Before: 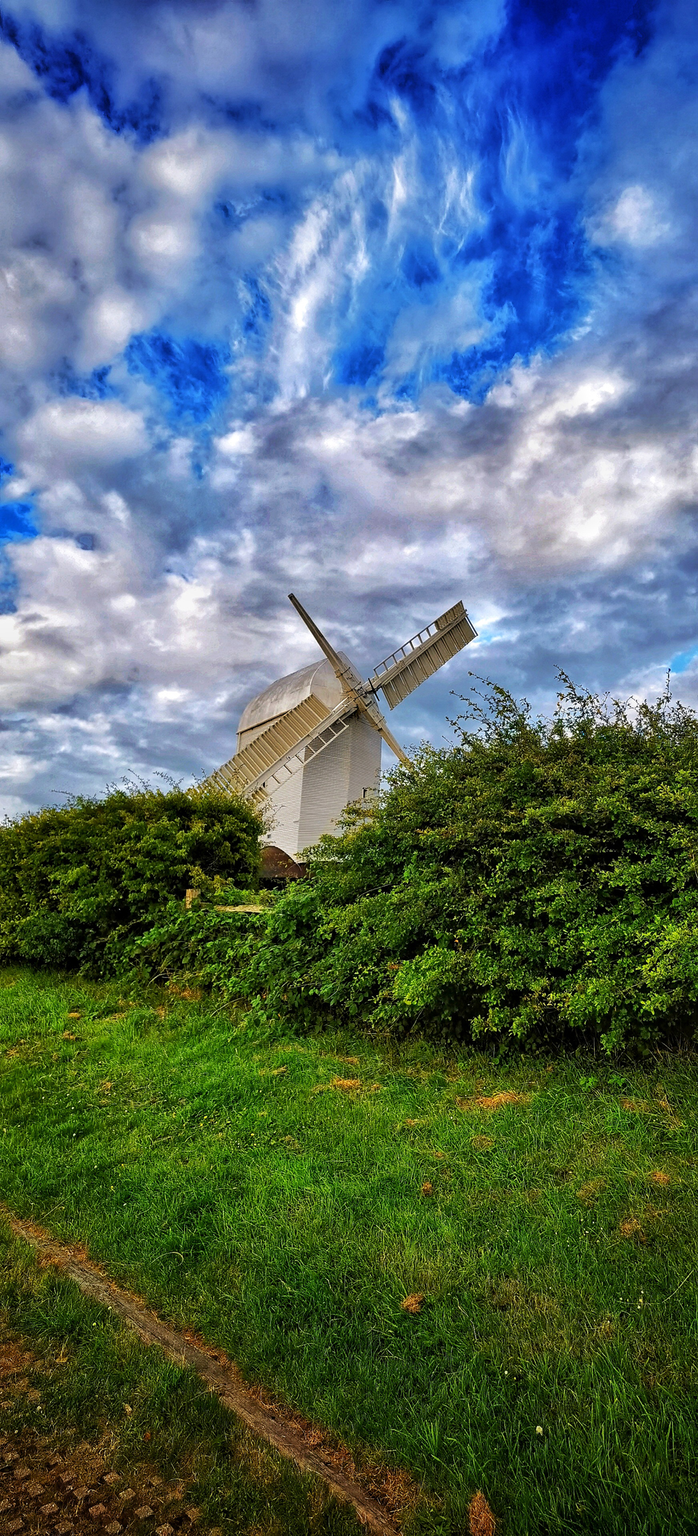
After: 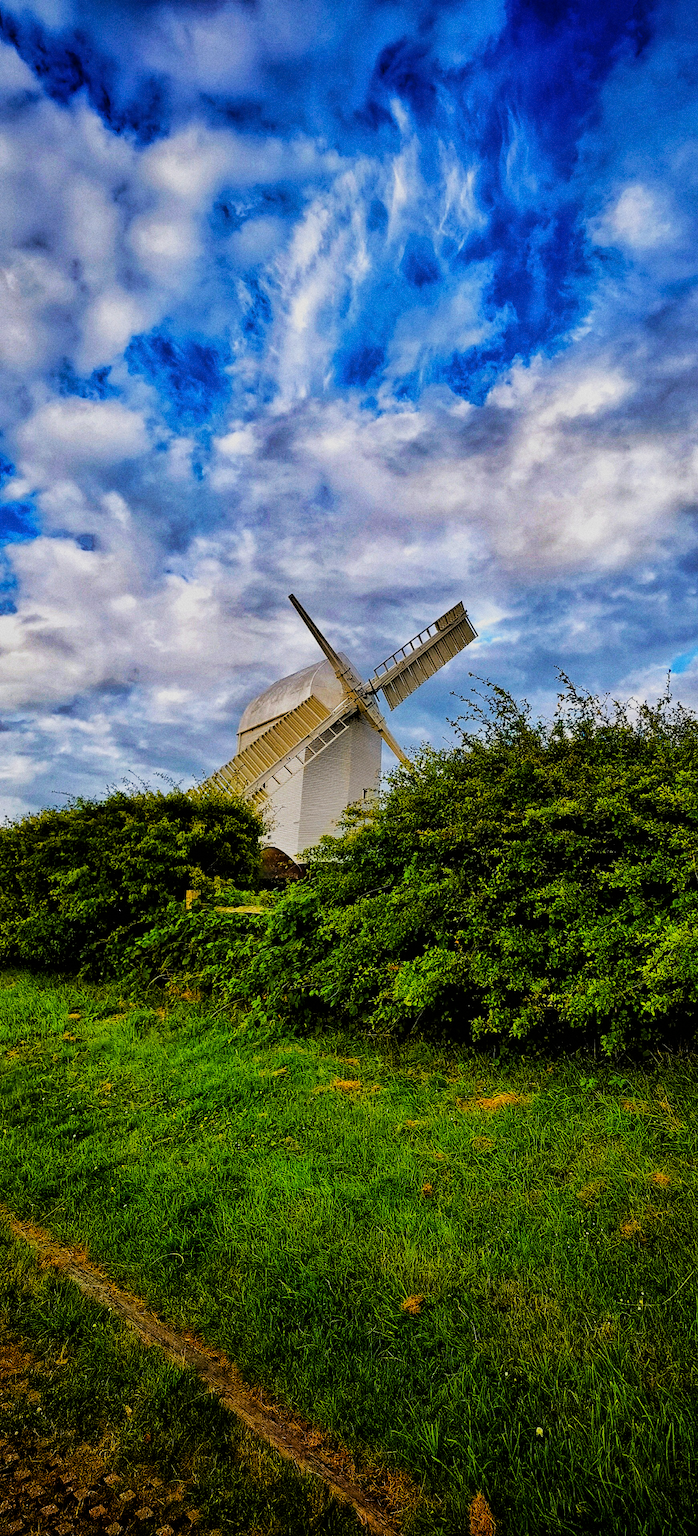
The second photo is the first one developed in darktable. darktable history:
color balance rgb: perceptual saturation grading › global saturation 30%, global vibrance 20%
filmic rgb: black relative exposure -5 EV, hardness 2.88, contrast 1.2, highlights saturation mix -30%
crop: bottom 0.071%
grain: coarseness 0.09 ISO
